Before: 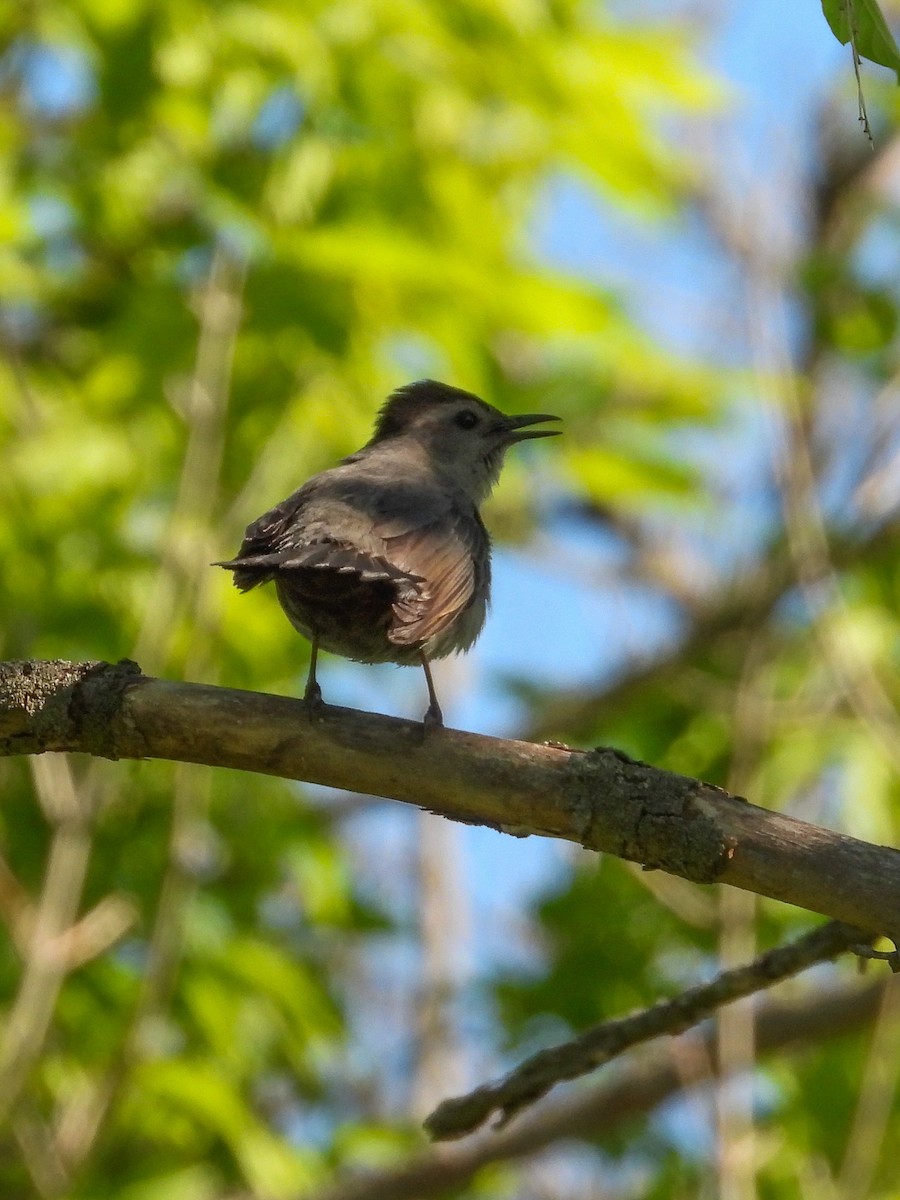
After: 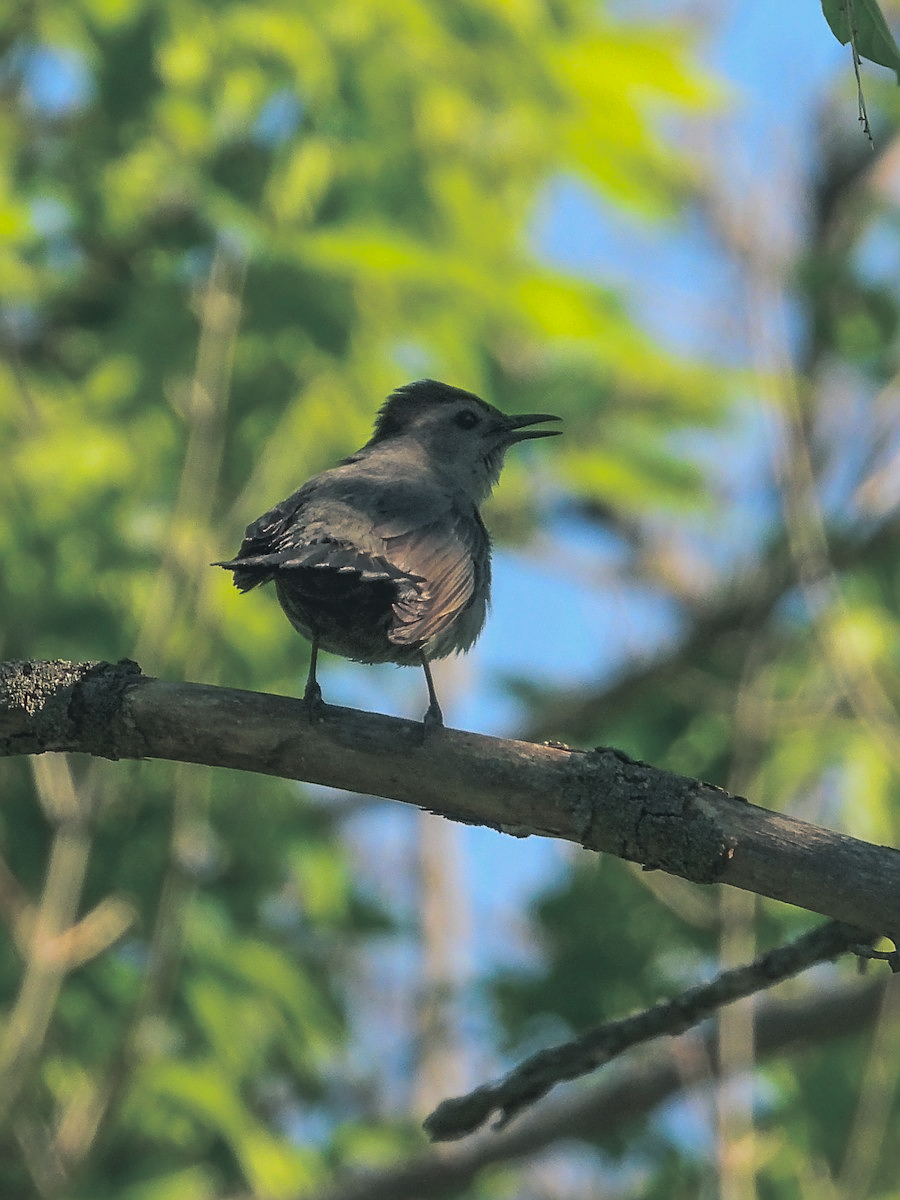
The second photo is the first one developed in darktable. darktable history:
sharpen: on, module defaults
lowpass: radius 0.1, contrast 0.85, saturation 1.1, unbound 0
split-toning: shadows › hue 205.2°, shadows › saturation 0.29, highlights › hue 50.4°, highlights › saturation 0.38, balance -49.9
tone curve: curves: ch0 [(0, 0) (0.003, 0.003) (0.011, 0.011) (0.025, 0.024) (0.044, 0.043) (0.069, 0.068) (0.1, 0.098) (0.136, 0.133) (0.177, 0.174) (0.224, 0.22) (0.277, 0.272) (0.335, 0.329) (0.399, 0.391) (0.468, 0.459) (0.543, 0.545) (0.623, 0.625) (0.709, 0.711) (0.801, 0.802) (0.898, 0.898) (1, 1)], preserve colors none
